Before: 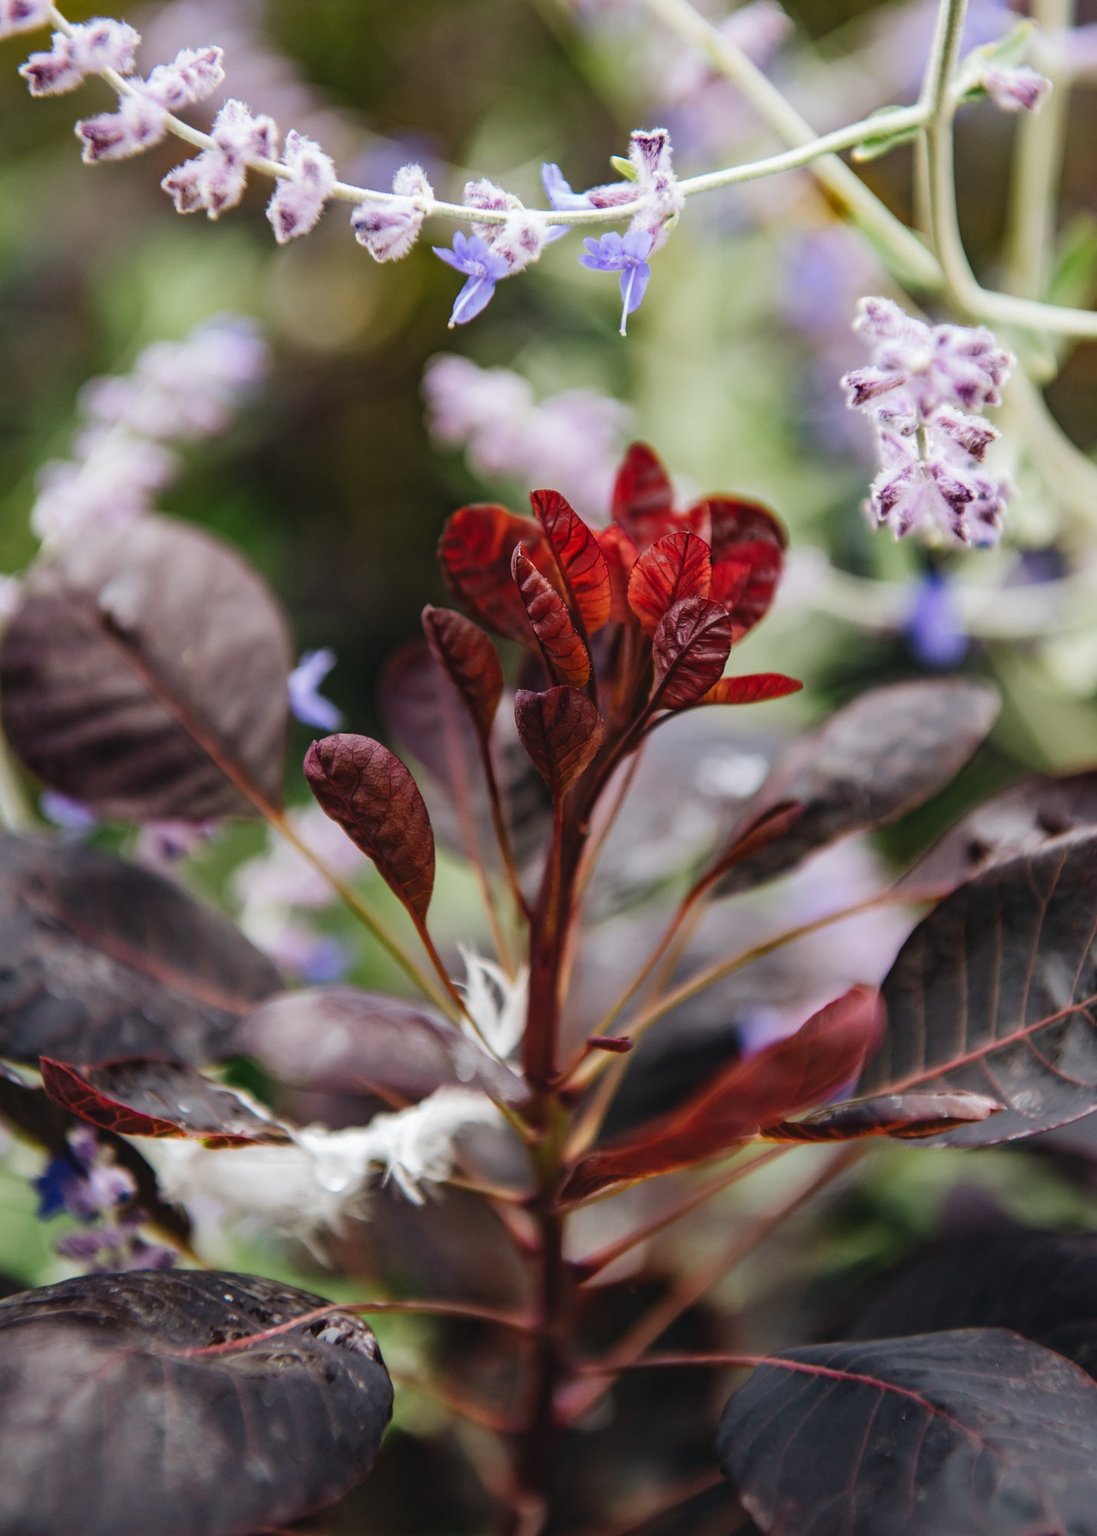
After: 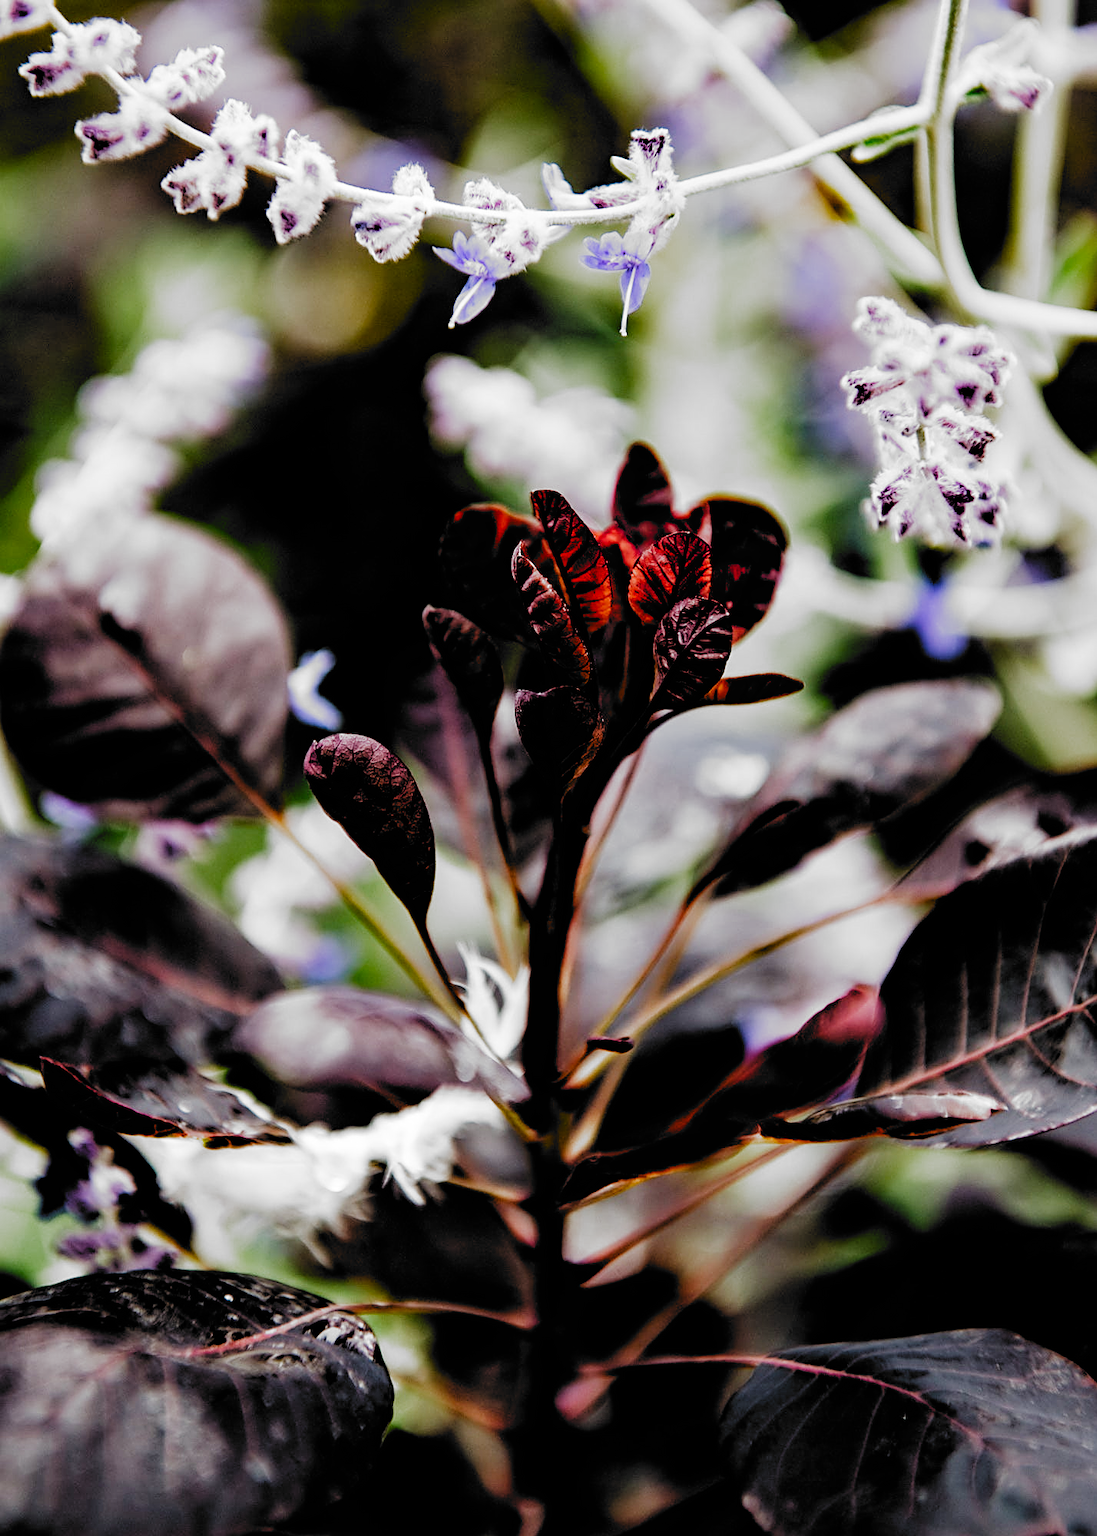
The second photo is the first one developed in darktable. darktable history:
exposure: black level correction 0.005, exposure 0.016 EV, compensate highlight preservation false
sharpen: radius 1.955
filmic rgb: black relative exposure -5.05 EV, white relative exposure 3.2 EV, hardness 3.48, contrast 1.199, highlights saturation mix -29.59%, add noise in highlights 0, preserve chrominance no, color science v3 (2019), use custom middle-gray values true, contrast in highlights soft
contrast equalizer: octaves 7, y [[0.6 ×6], [0.55 ×6], [0 ×6], [0 ×6], [0 ×6]]
